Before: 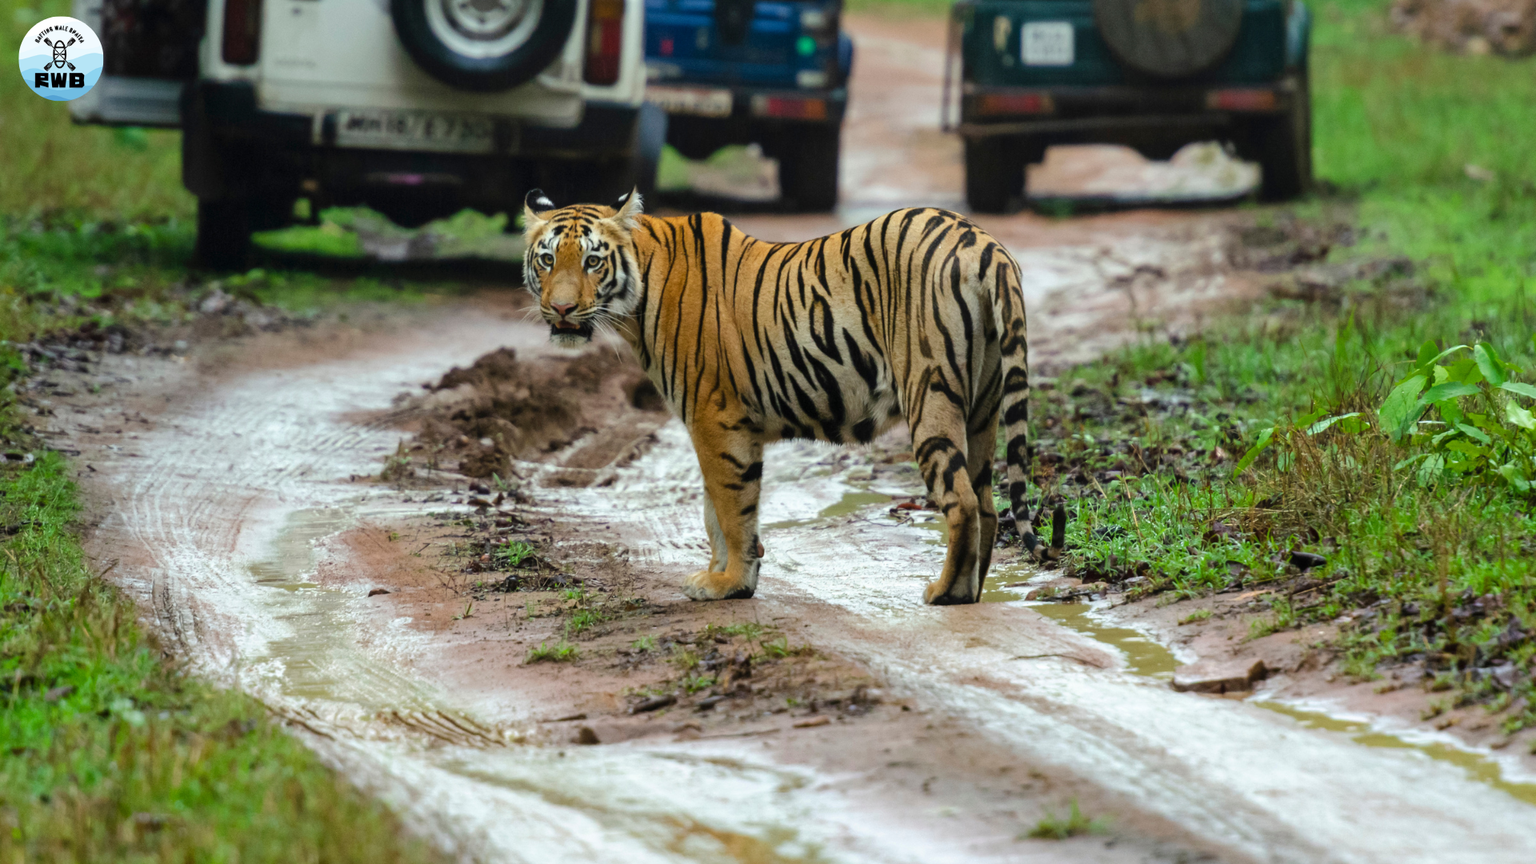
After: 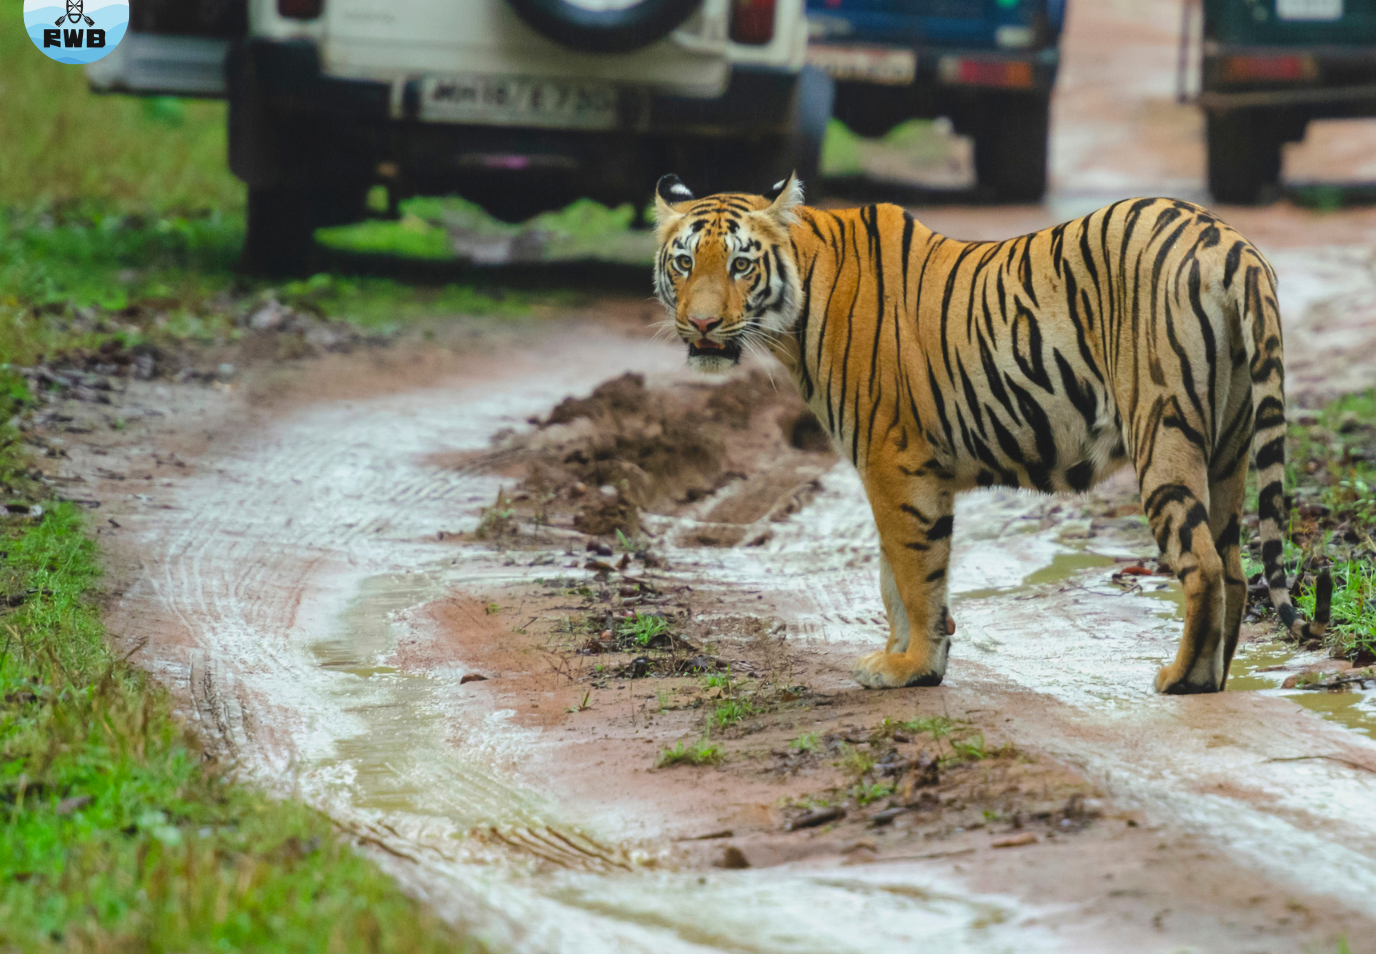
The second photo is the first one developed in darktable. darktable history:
contrast brightness saturation: contrast -0.1, brightness 0.05, saturation 0.08
crop: top 5.803%, right 27.864%, bottom 5.804%
